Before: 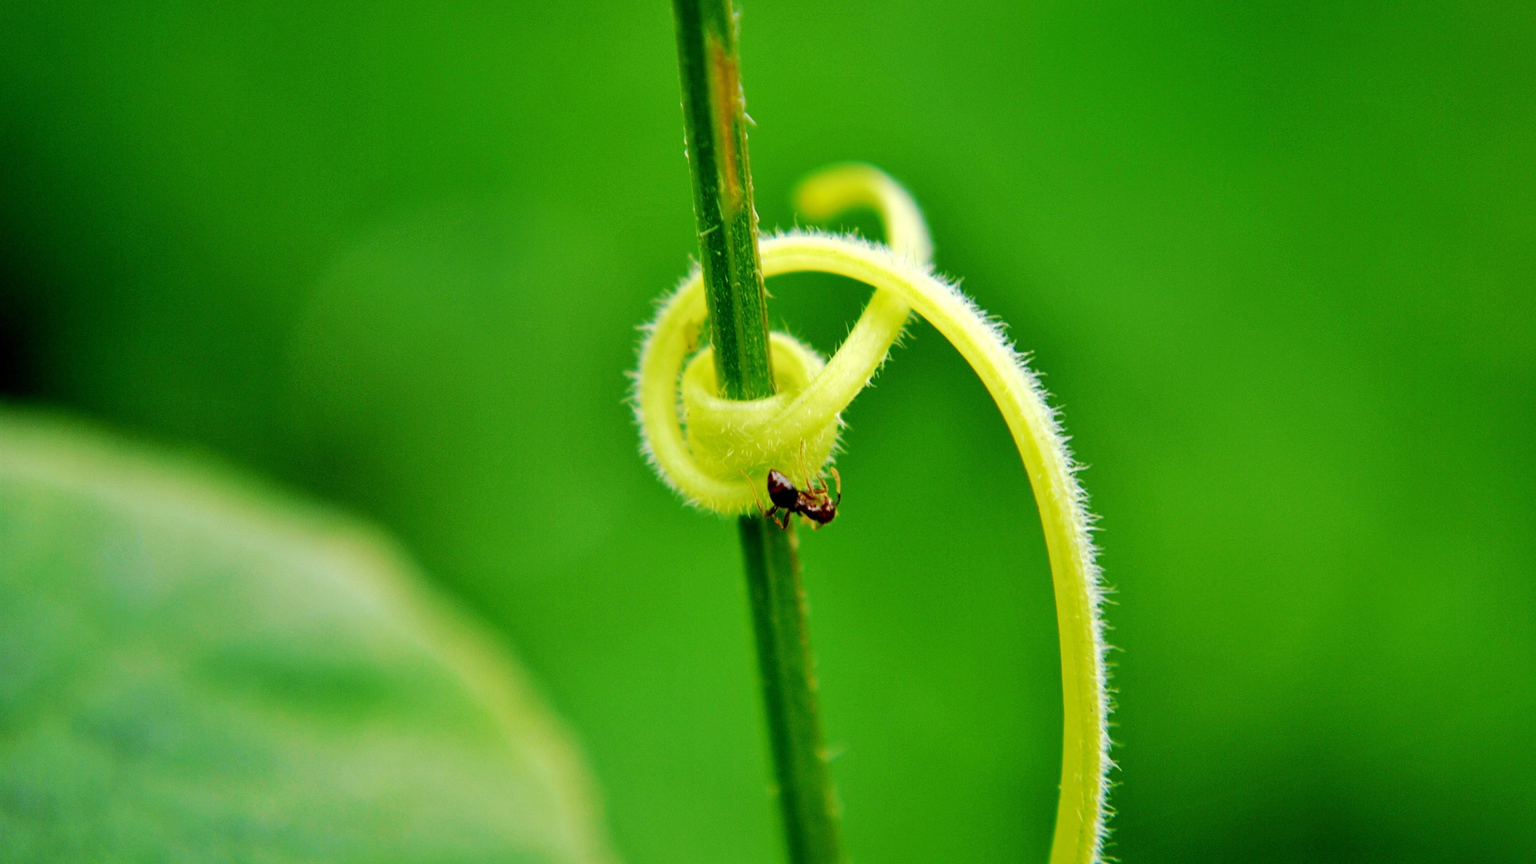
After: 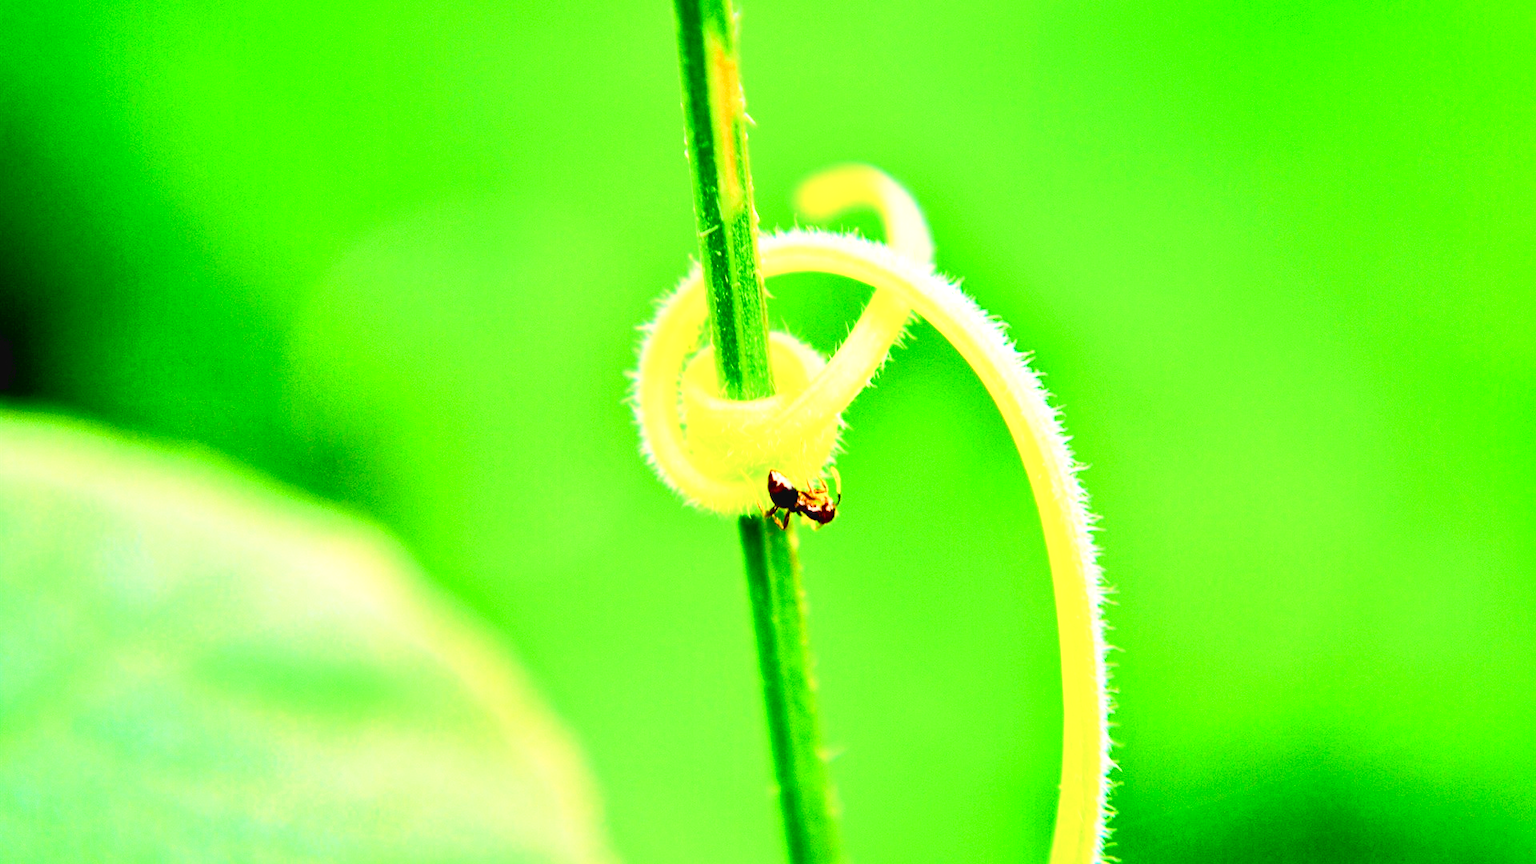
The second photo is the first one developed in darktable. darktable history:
tone curve: curves: ch0 [(0, 0.038) (0.193, 0.212) (0.461, 0.502) (0.629, 0.731) (0.838, 0.916) (1, 0.967)]; ch1 [(0, 0) (0.35, 0.356) (0.45, 0.453) (0.504, 0.503) (0.532, 0.524) (0.558, 0.559) (0.735, 0.762) (1, 1)]; ch2 [(0, 0) (0.281, 0.266) (0.456, 0.469) (0.5, 0.5) (0.533, 0.545) (0.606, 0.607) (0.646, 0.654) (1, 1)], color space Lab, linked channels, preserve colors none
exposure: black level correction 0.001, exposure 1.809 EV, compensate highlight preservation false
color balance rgb: highlights gain › luminance 6.155%, highlights gain › chroma 2.543%, highlights gain › hue 89.42°, perceptual saturation grading › global saturation 44.373%, perceptual saturation grading › highlights -50.285%, perceptual saturation grading › shadows 30.737%
